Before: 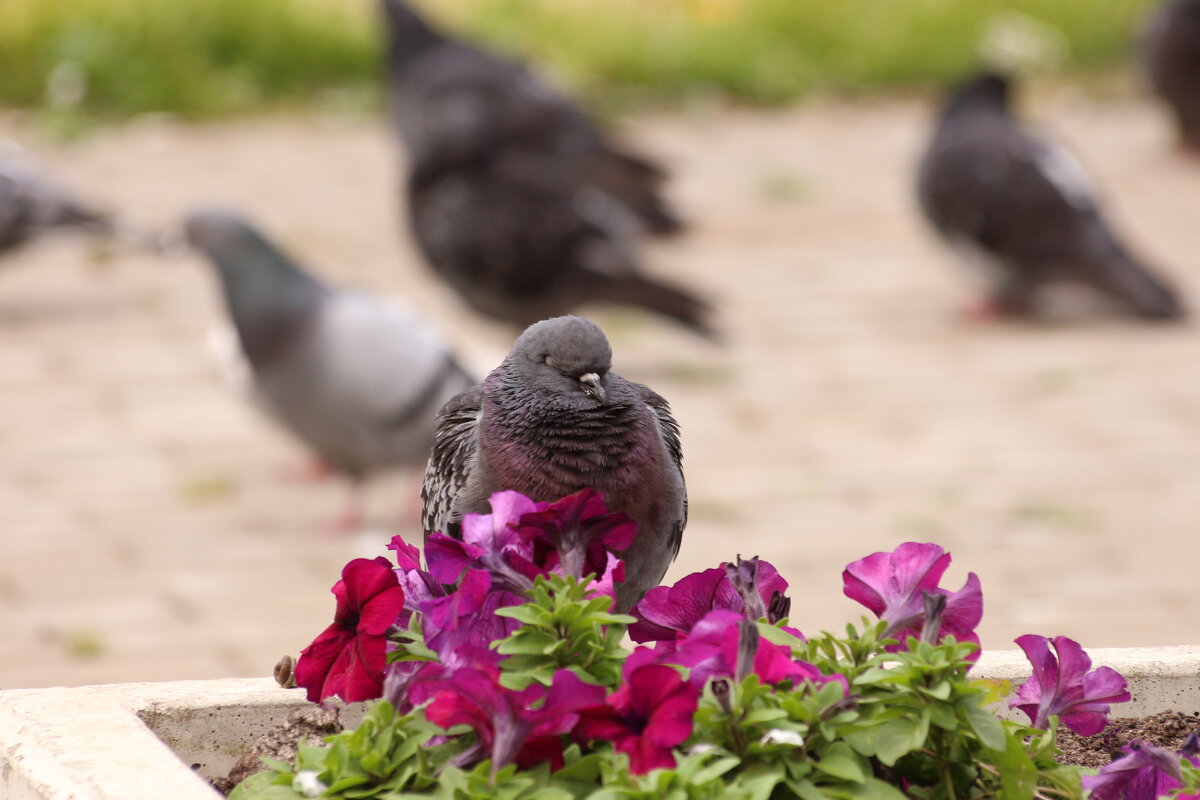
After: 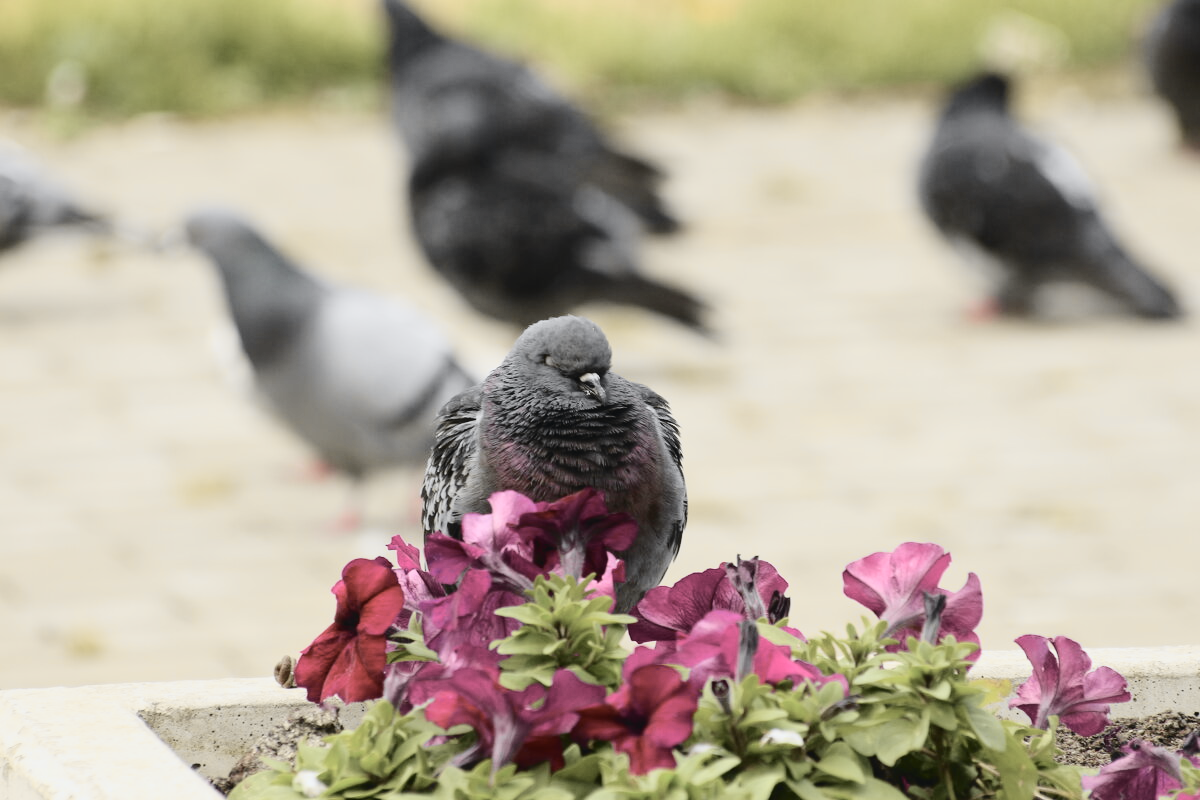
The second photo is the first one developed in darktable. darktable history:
tone curve: curves: ch0 [(0, 0.026) (0.104, 0.1) (0.233, 0.262) (0.398, 0.507) (0.498, 0.621) (0.65, 0.757) (0.835, 0.883) (1, 0.961)]; ch1 [(0, 0) (0.346, 0.307) (0.408, 0.369) (0.453, 0.457) (0.482, 0.476) (0.502, 0.498) (0.521, 0.503) (0.553, 0.554) (0.638, 0.646) (0.693, 0.727) (1, 1)]; ch2 [(0, 0) (0.366, 0.337) (0.434, 0.46) (0.485, 0.494) (0.5, 0.494) (0.511, 0.508) (0.537, 0.55) (0.579, 0.599) (0.663, 0.67) (1, 1)], color space Lab, independent channels, preserve colors none
contrast brightness saturation: contrast 0.1, saturation -0.36
tone equalizer: on, module defaults
